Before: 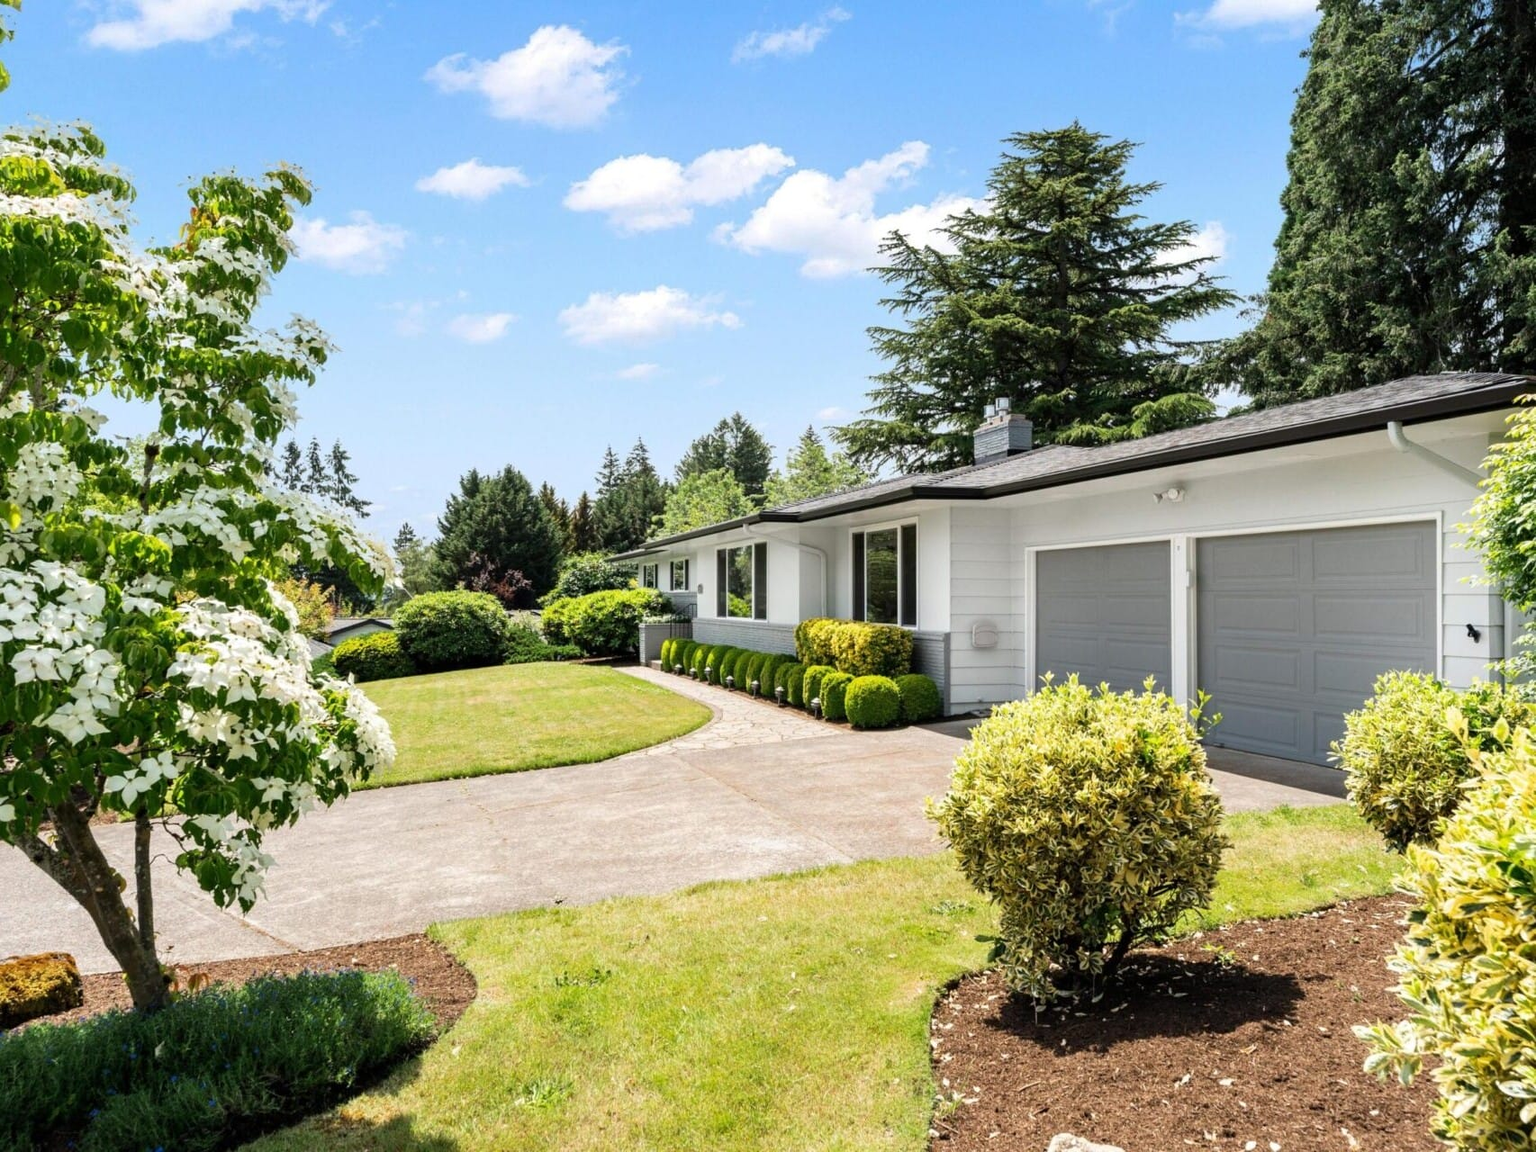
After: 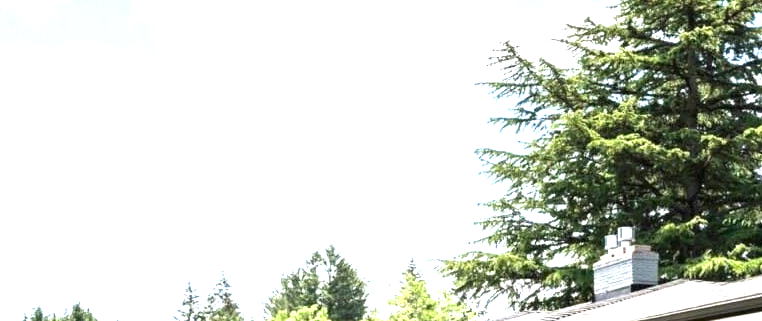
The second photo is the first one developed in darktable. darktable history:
crop: left 28.64%, top 16.832%, right 26.637%, bottom 58.055%
exposure: black level correction 0, exposure 1.45 EV, compensate exposure bias true, compensate highlight preservation false
